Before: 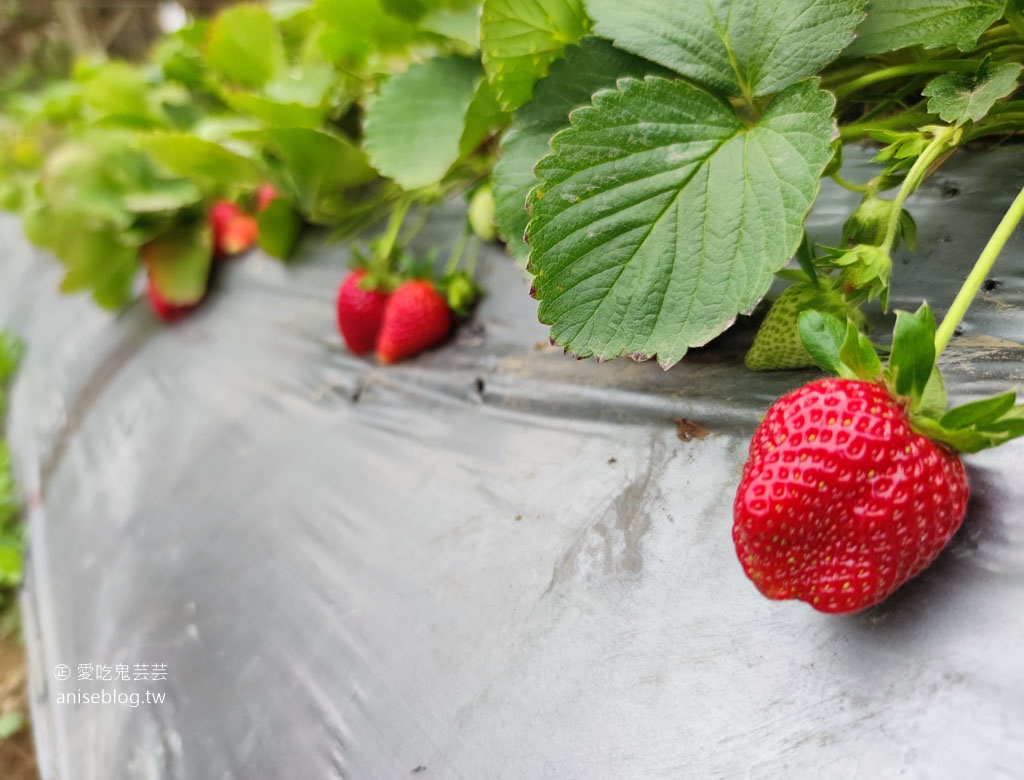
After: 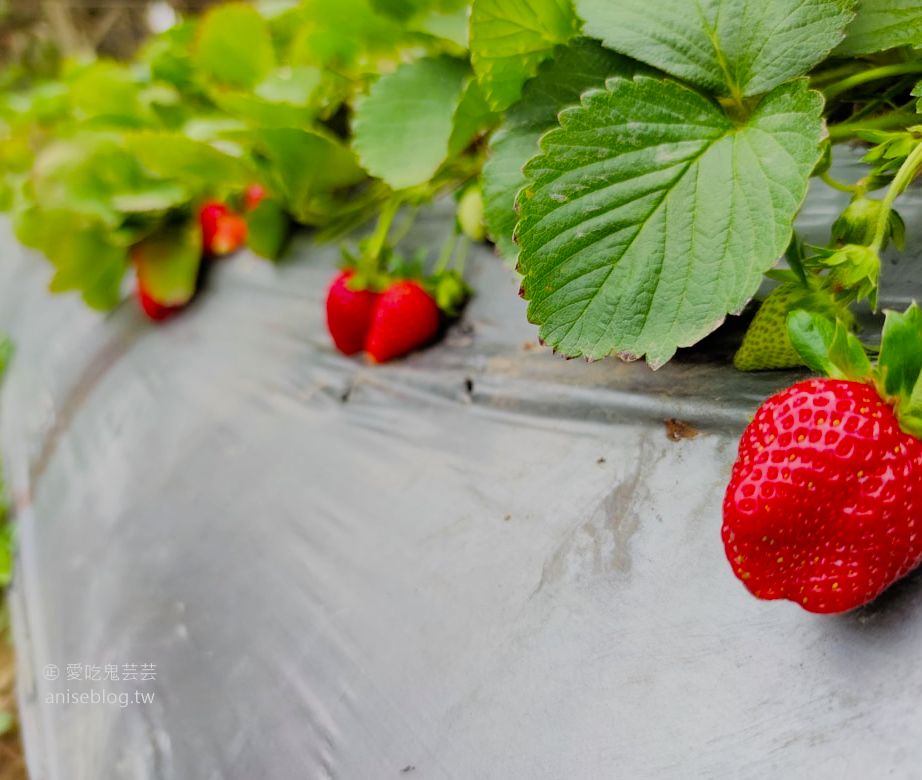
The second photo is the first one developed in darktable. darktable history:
filmic rgb: black relative exposure -7.75 EV, white relative exposure 4.4 EV, threshold 3 EV, hardness 3.76, latitude 38.11%, contrast 0.966, highlights saturation mix 10%, shadows ↔ highlights balance 4.59%, color science v4 (2020), enable highlight reconstruction true
crop and rotate: left 1.088%, right 8.807%
